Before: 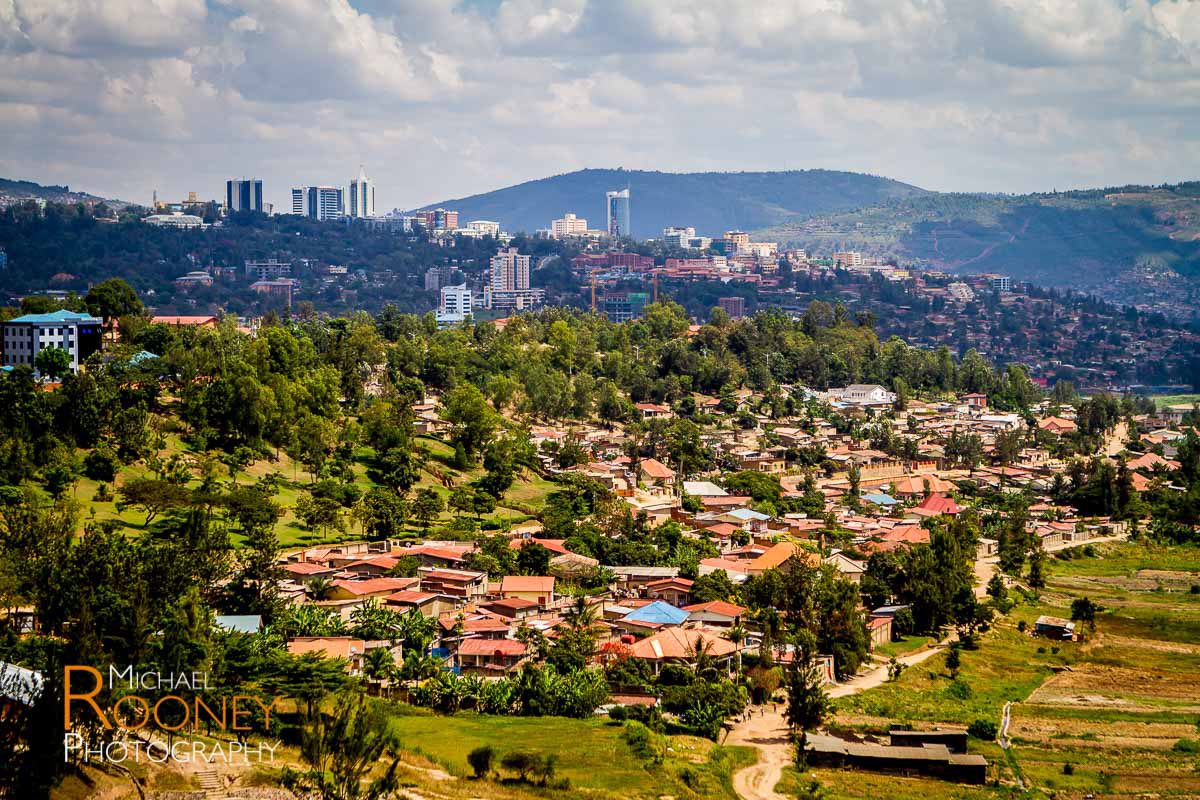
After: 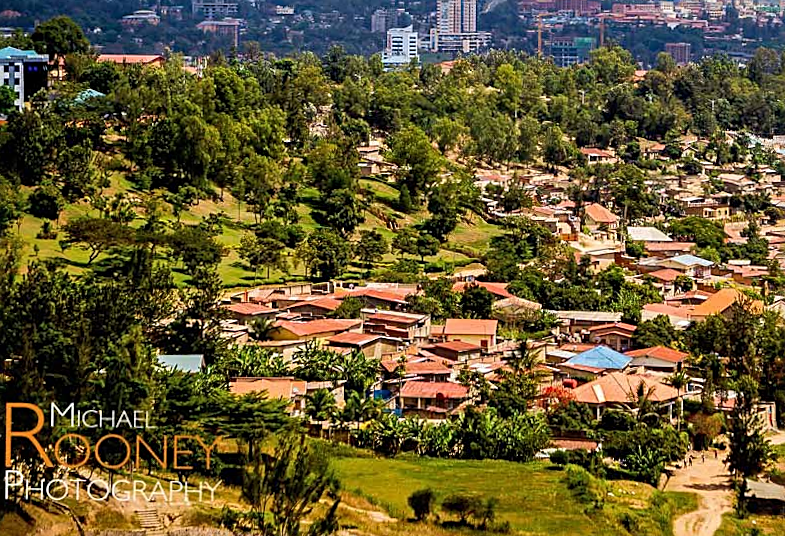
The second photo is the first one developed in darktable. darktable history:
crop and rotate: angle -0.737°, left 3.744%, top 31.678%, right 29.501%
exposure: exposure -0.02 EV, compensate highlight preservation false
shadows and highlights: radius 106.17, shadows 23.82, highlights -57.55, low approximation 0.01, soften with gaussian
sharpen: on, module defaults
